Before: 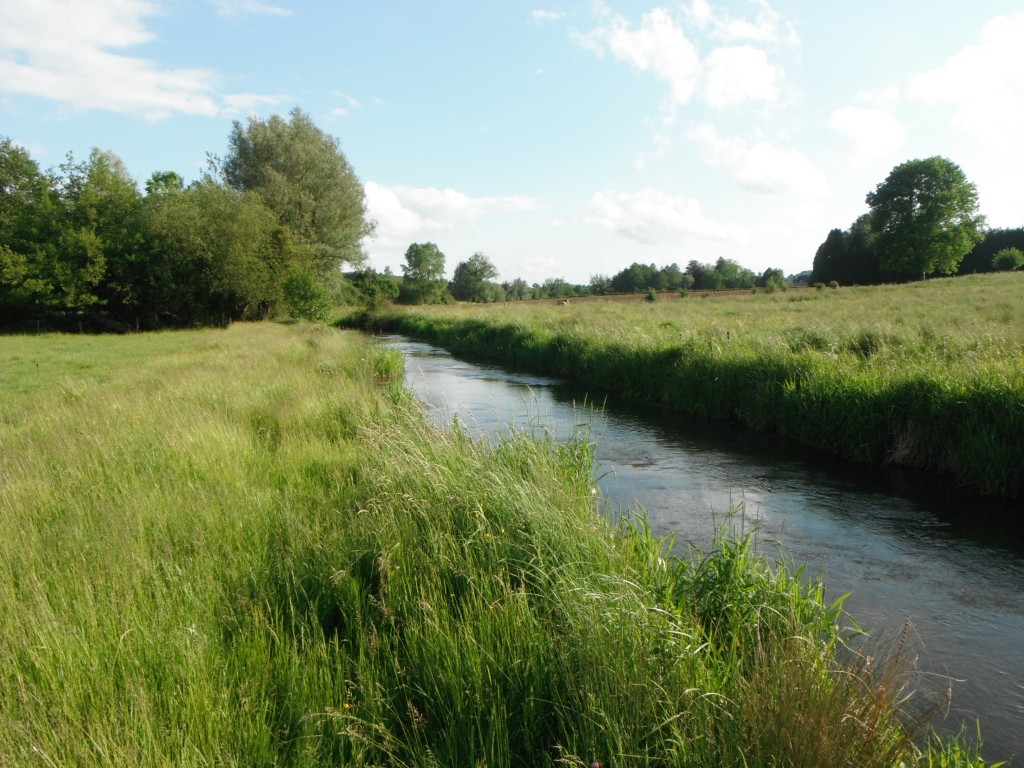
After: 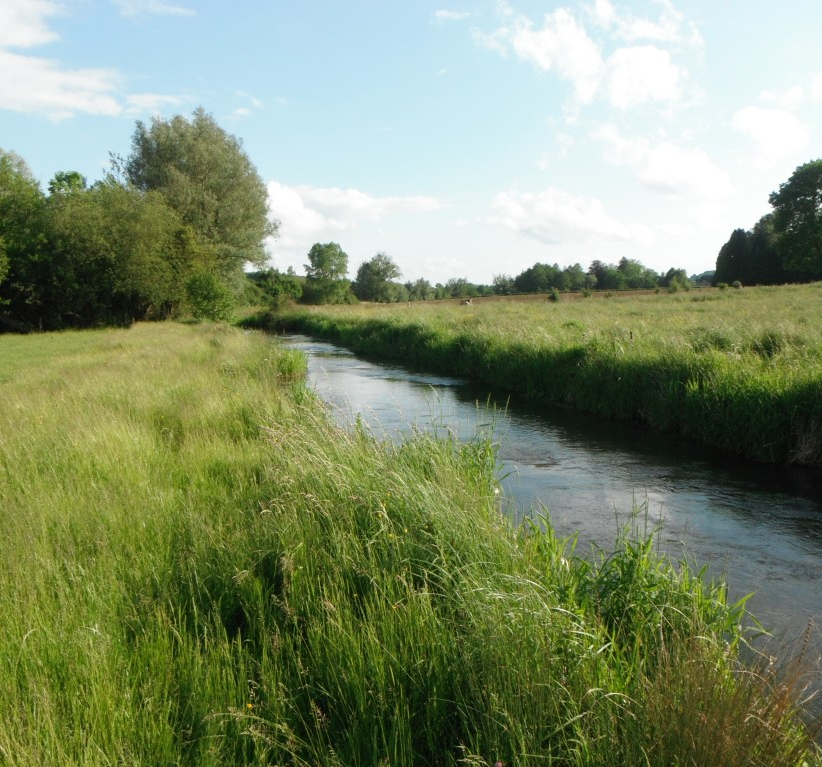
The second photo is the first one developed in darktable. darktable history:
crop and rotate: left 9.517%, right 10.202%
tone equalizer: on, module defaults
